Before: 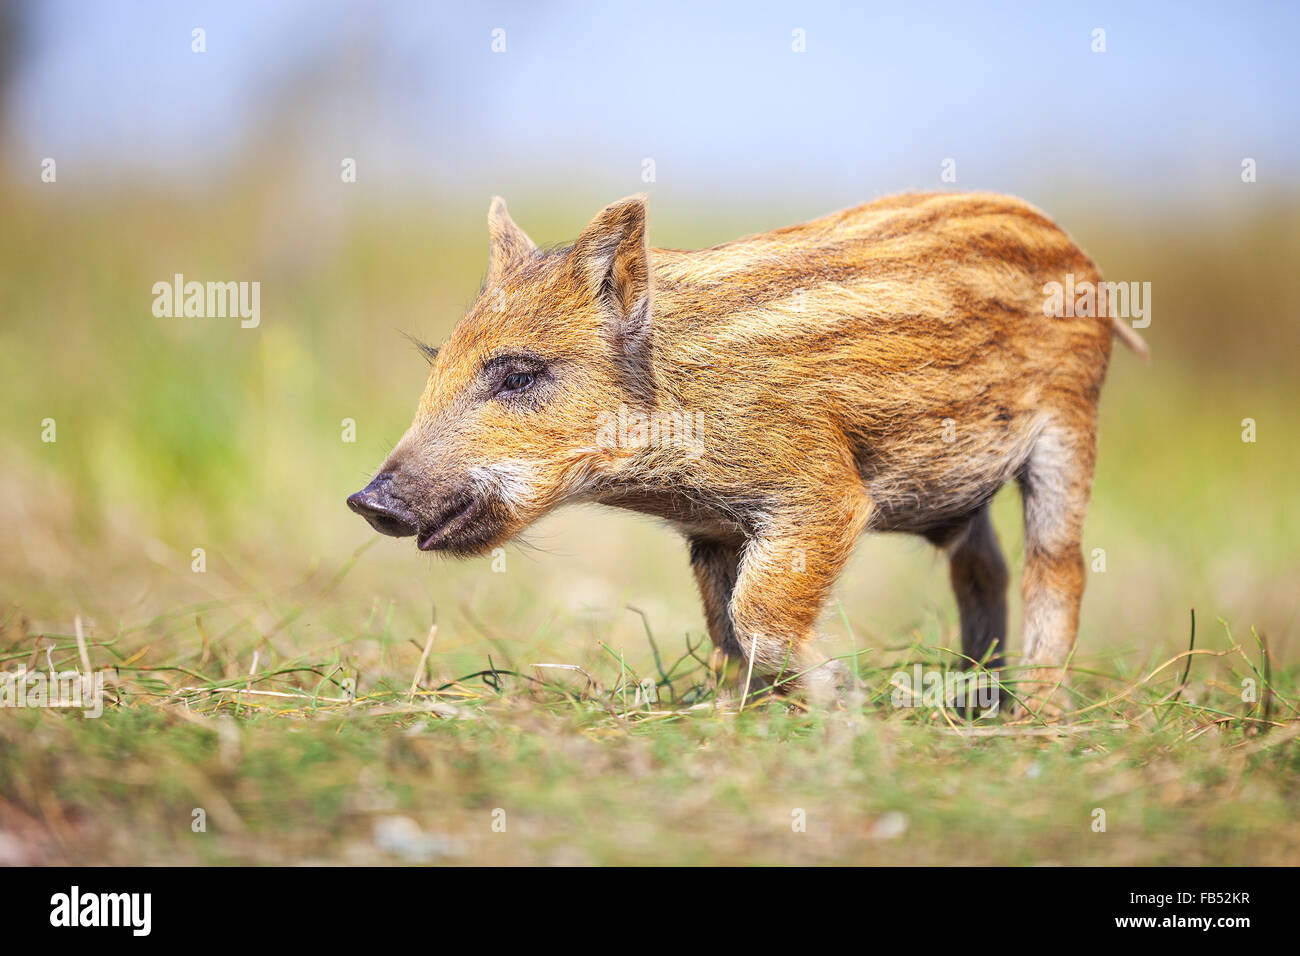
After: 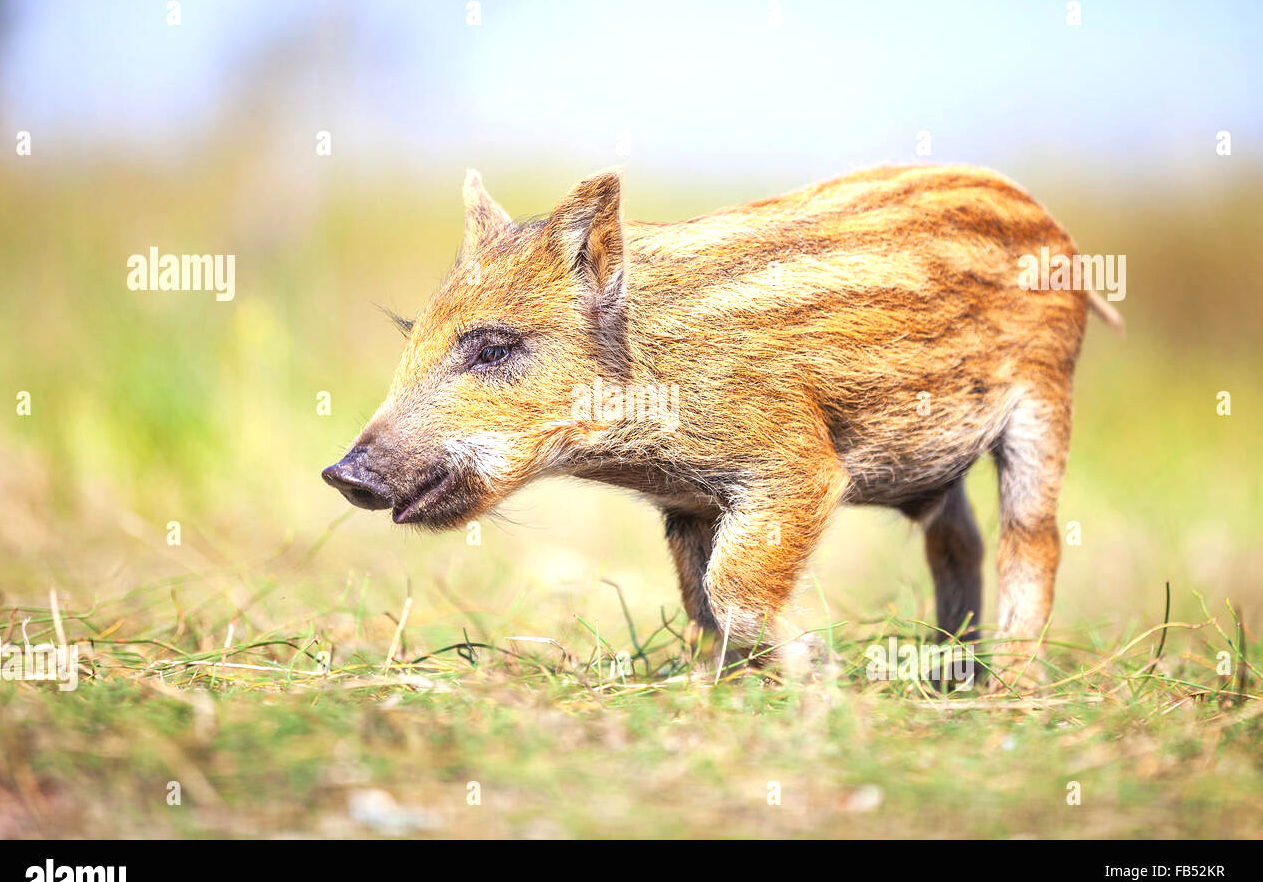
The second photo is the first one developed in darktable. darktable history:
exposure: black level correction 0, exposure 0.499 EV, compensate highlight preservation false
crop: left 1.935%, top 2.912%, right 0.902%, bottom 4.821%
